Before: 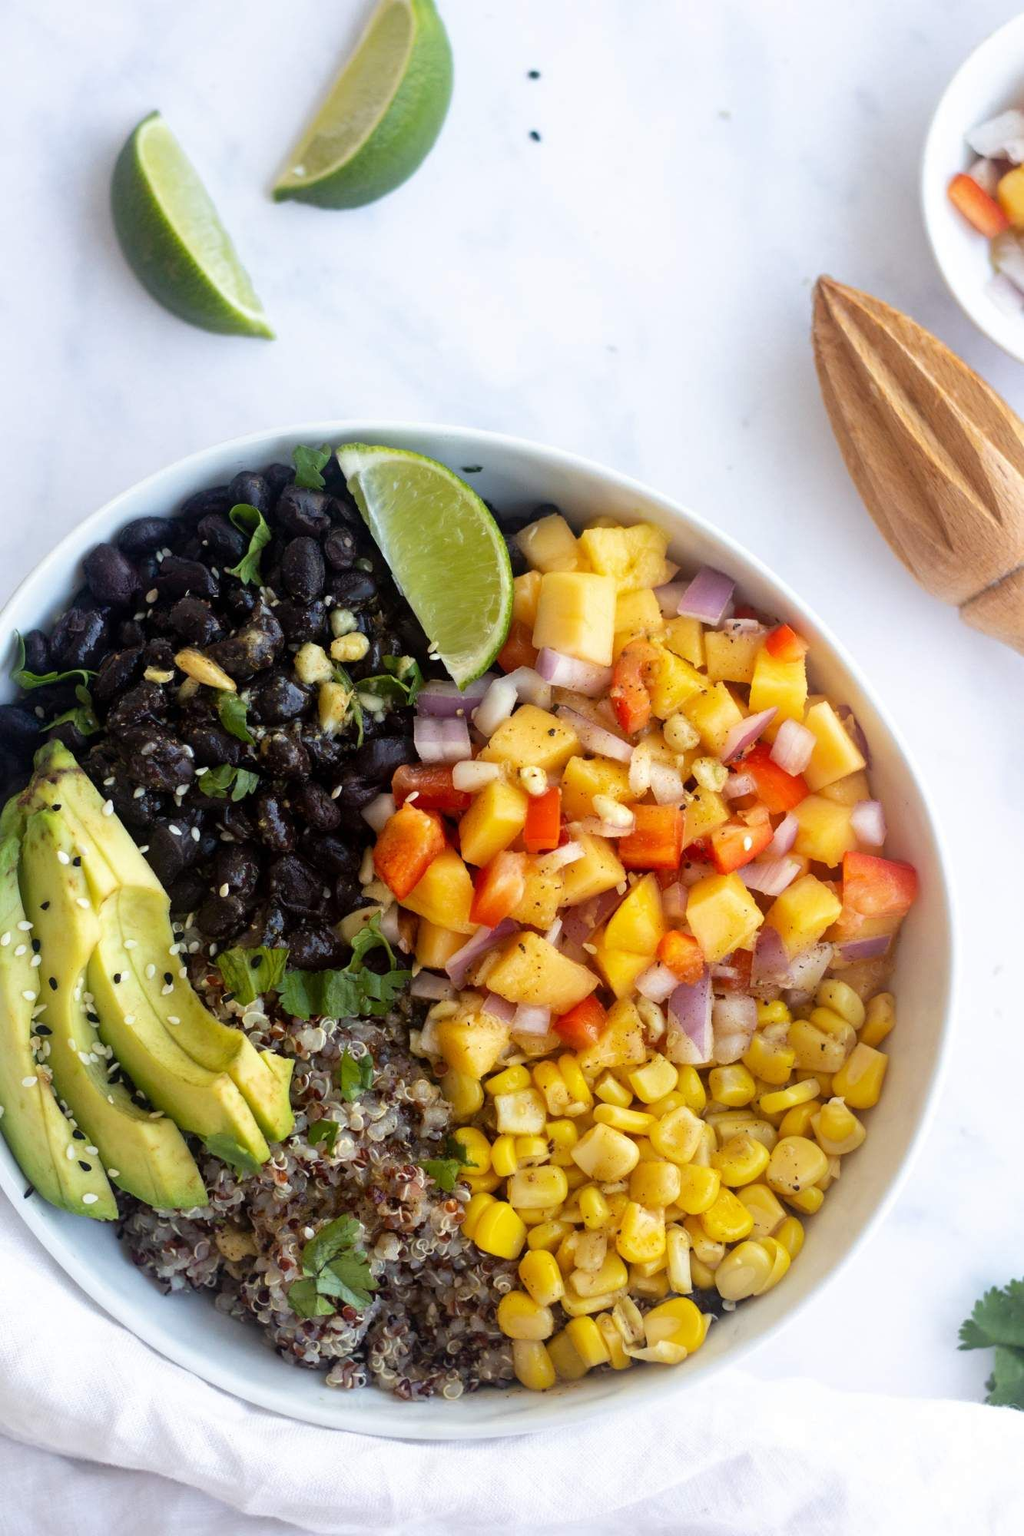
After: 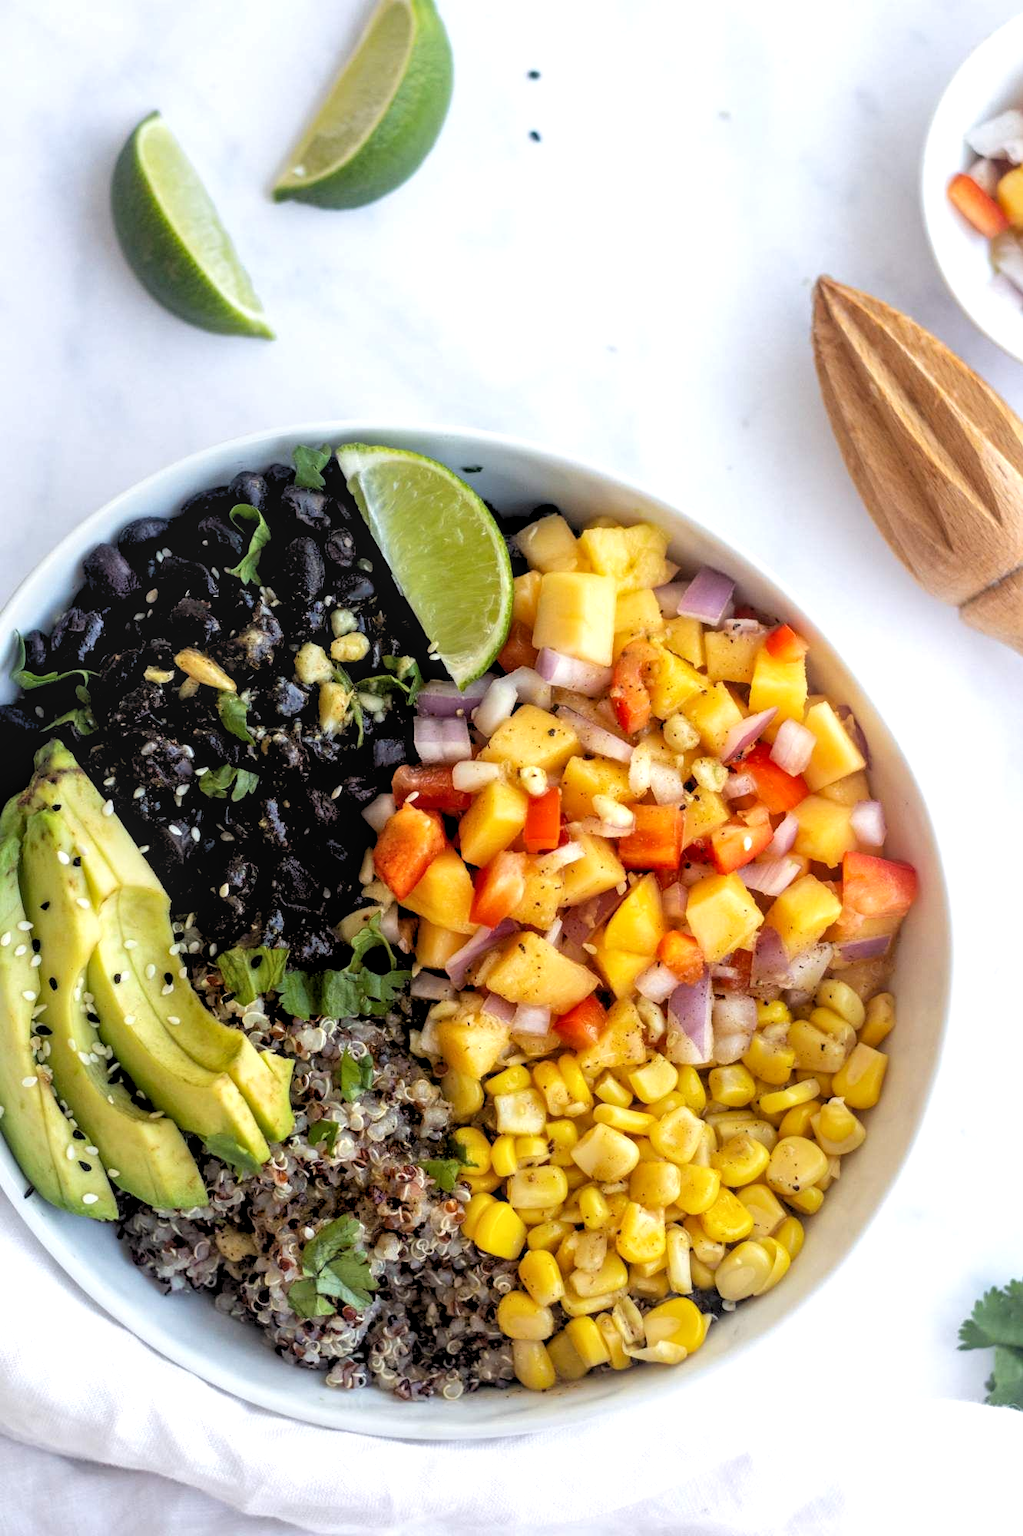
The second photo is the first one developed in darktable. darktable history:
rgb levels: levels [[0.013, 0.434, 0.89], [0, 0.5, 1], [0, 0.5, 1]]
local contrast: on, module defaults
